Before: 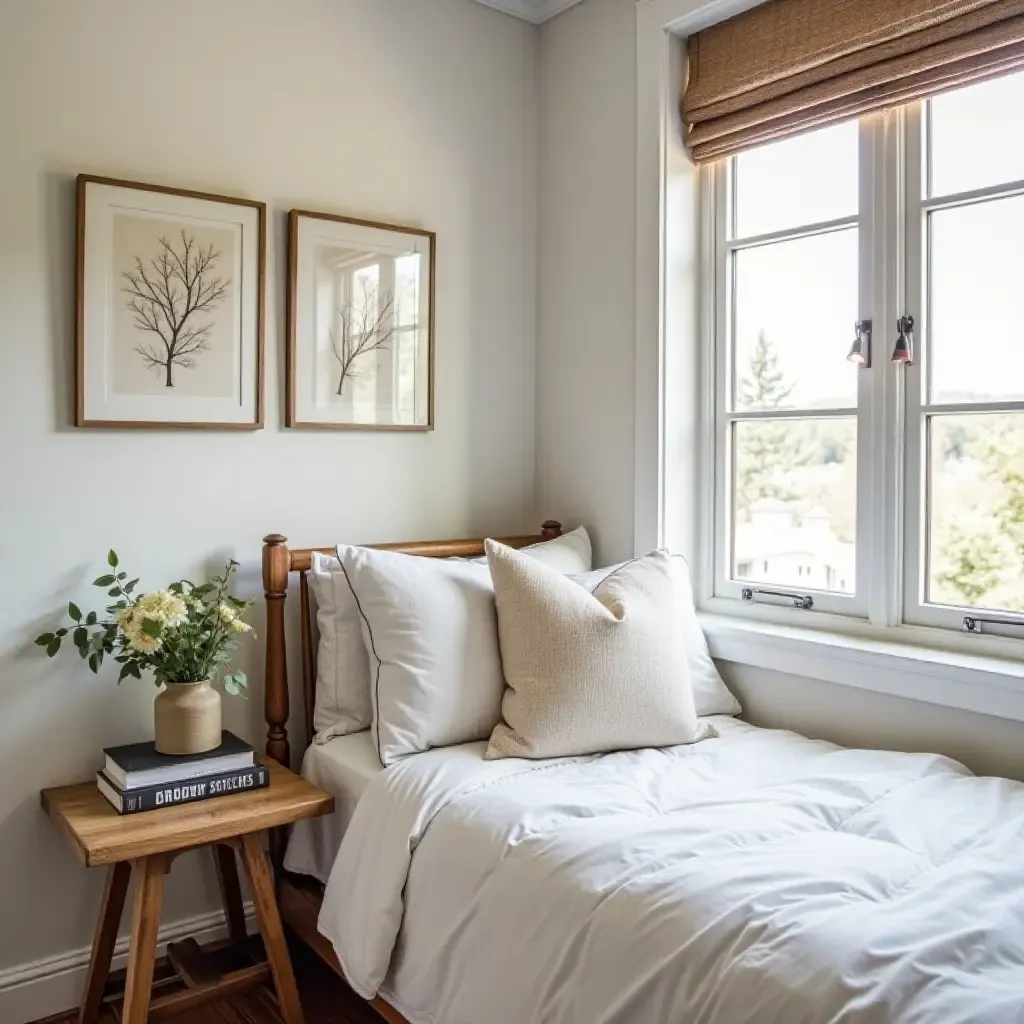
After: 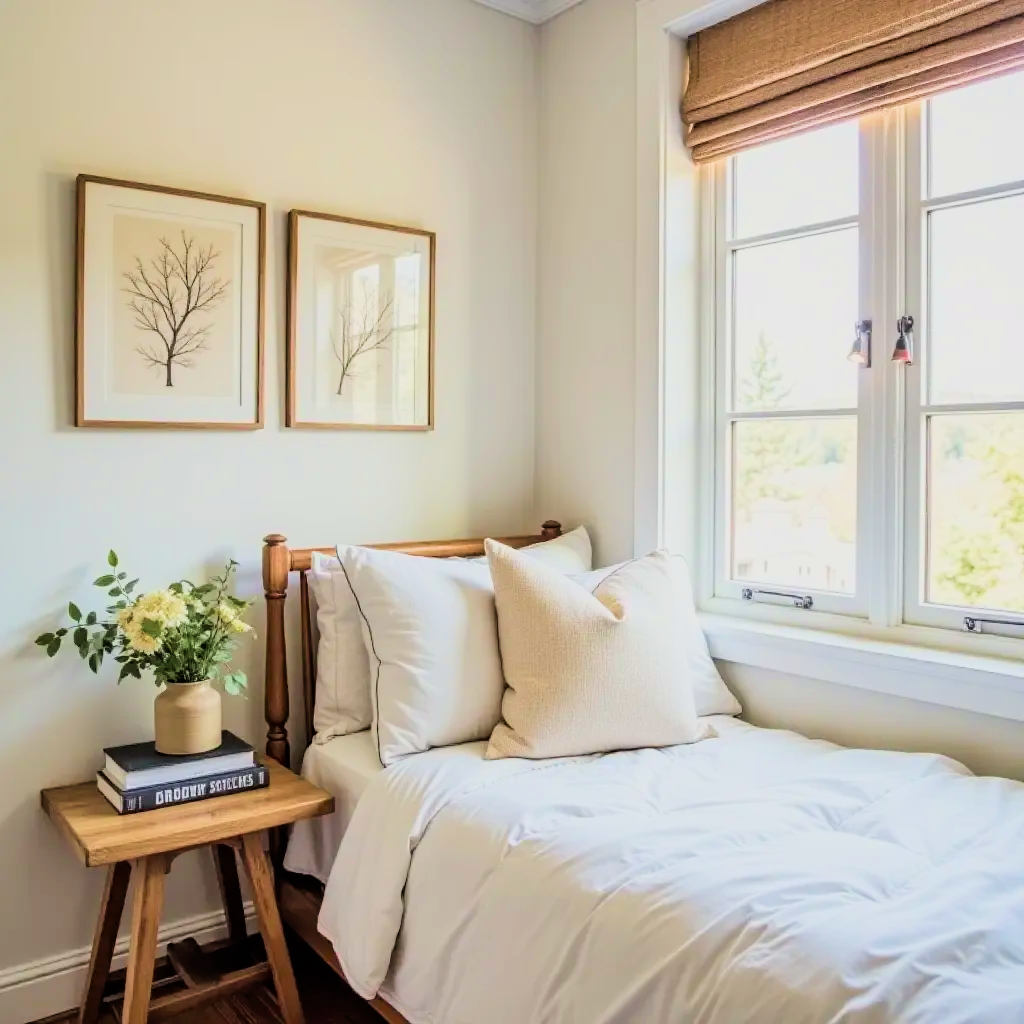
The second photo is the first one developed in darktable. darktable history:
velvia: strength 39.6%
exposure: black level correction 0, exposure 0.937 EV, compensate exposure bias true, compensate highlight preservation false
filmic rgb: black relative exposure -7.1 EV, white relative exposure 5.37 EV, hardness 3.02, color science v6 (2022), iterations of high-quality reconstruction 0
